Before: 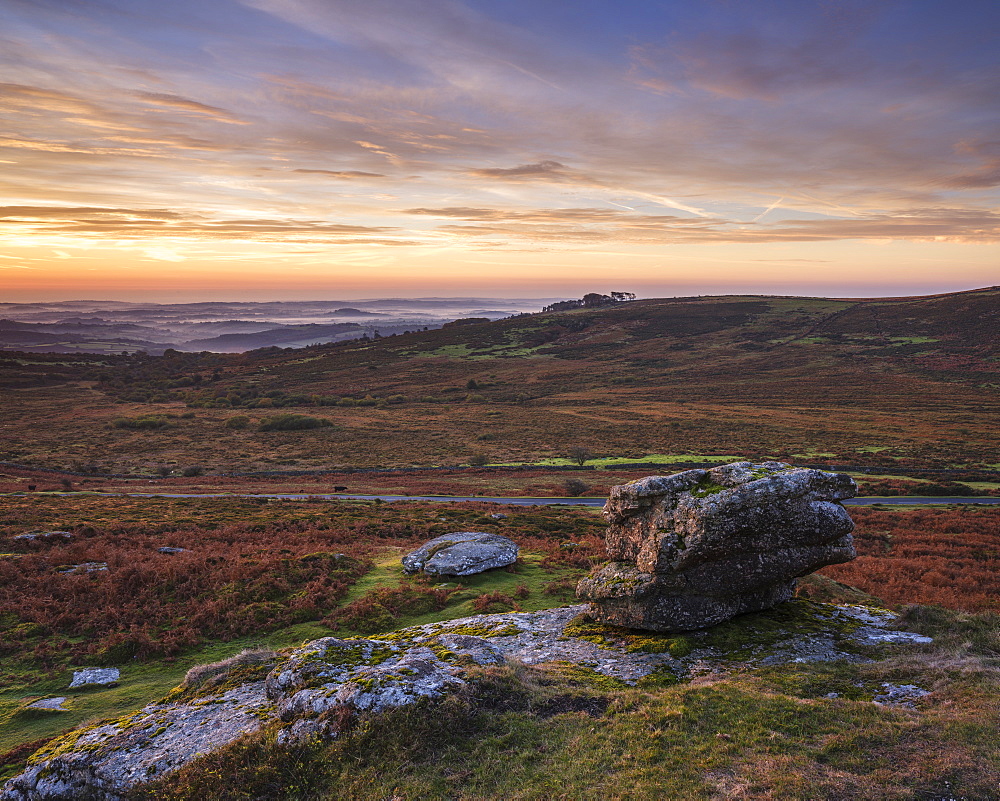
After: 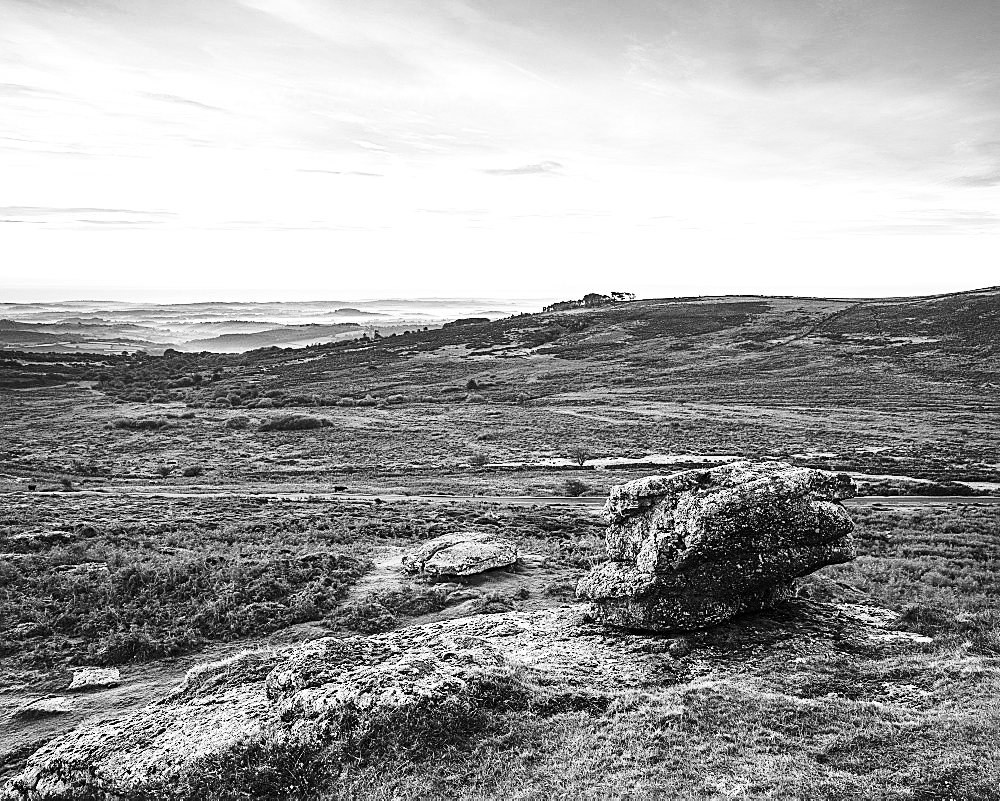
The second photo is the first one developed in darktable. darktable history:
base curve: curves: ch0 [(0, 0) (0.036, 0.037) (0.121, 0.228) (0.46, 0.76) (0.859, 0.983) (1, 1)], preserve colors none
sharpen: on, module defaults
exposure: black level correction 0, exposure 0.9 EV, compensate highlight preservation false
tone equalizer: -8 EV -0.417 EV, -7 EV -0.389 EV, -6 EV -0.333 EV, -5 EV -0.222 EV, -3 EV 0.222 EV, -2 EV 0.333 EV, -1 EV 0.389 EV, +0 EV 0.417 EV, edges refinement/feathering 500, mask exposure compensation -1.57 EV, preserve details no
monochrome: size 1
